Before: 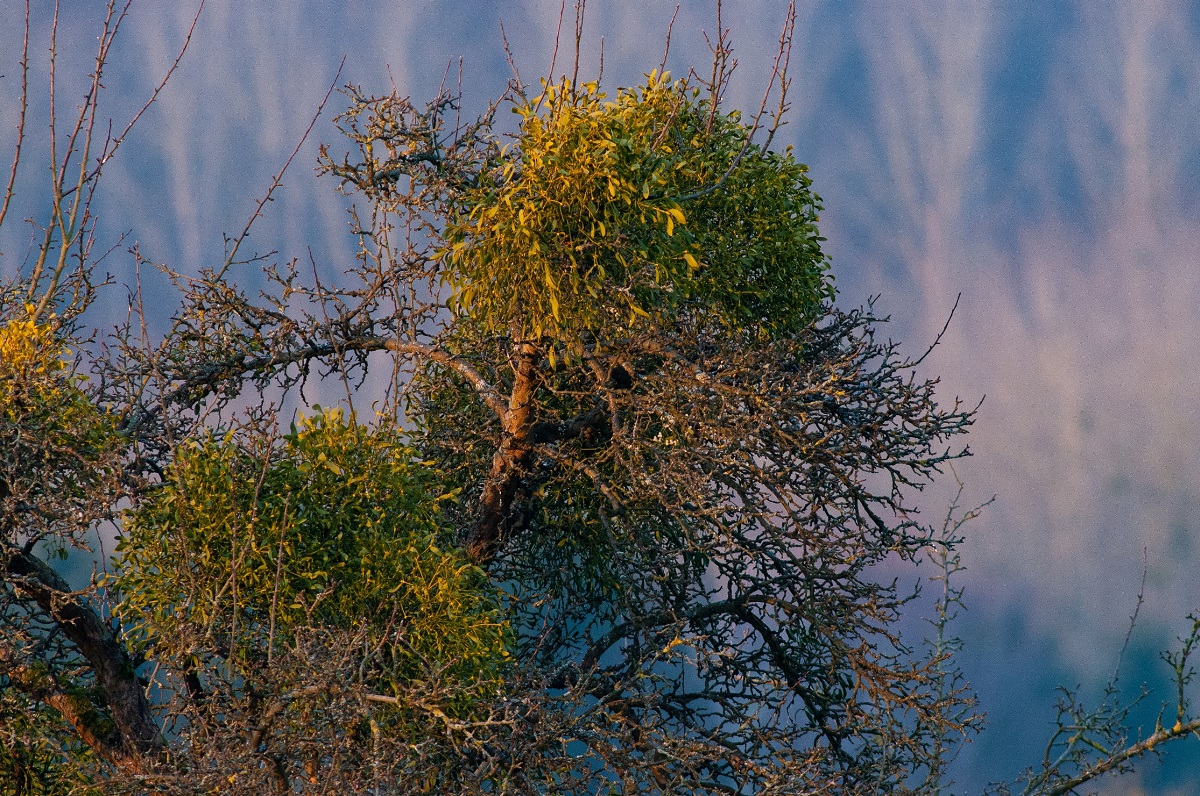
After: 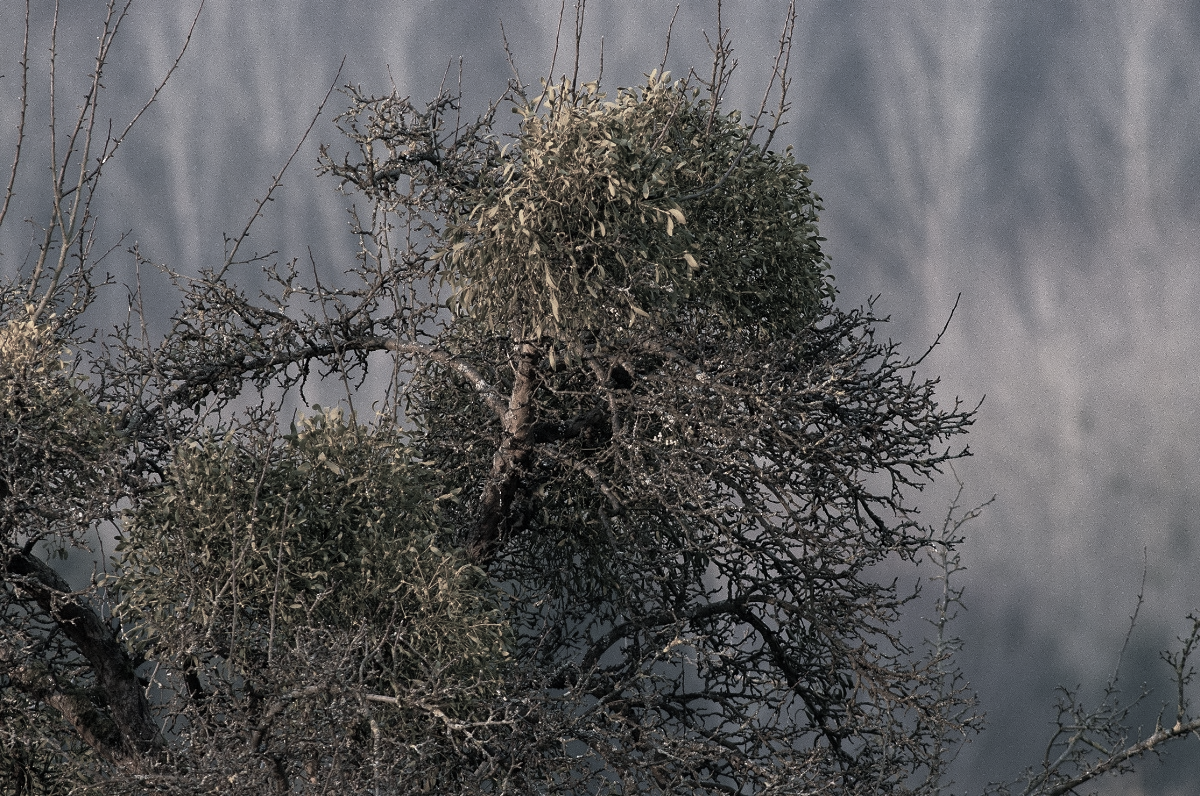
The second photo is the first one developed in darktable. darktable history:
color correction: highlights b* 0.018, saturation 0.205
base curve: curves: ch0 [(0, 0) (0.257, 0.25) (0.482, 0.586) (0.757, 0.871) (1, 1)], preserve colors none
